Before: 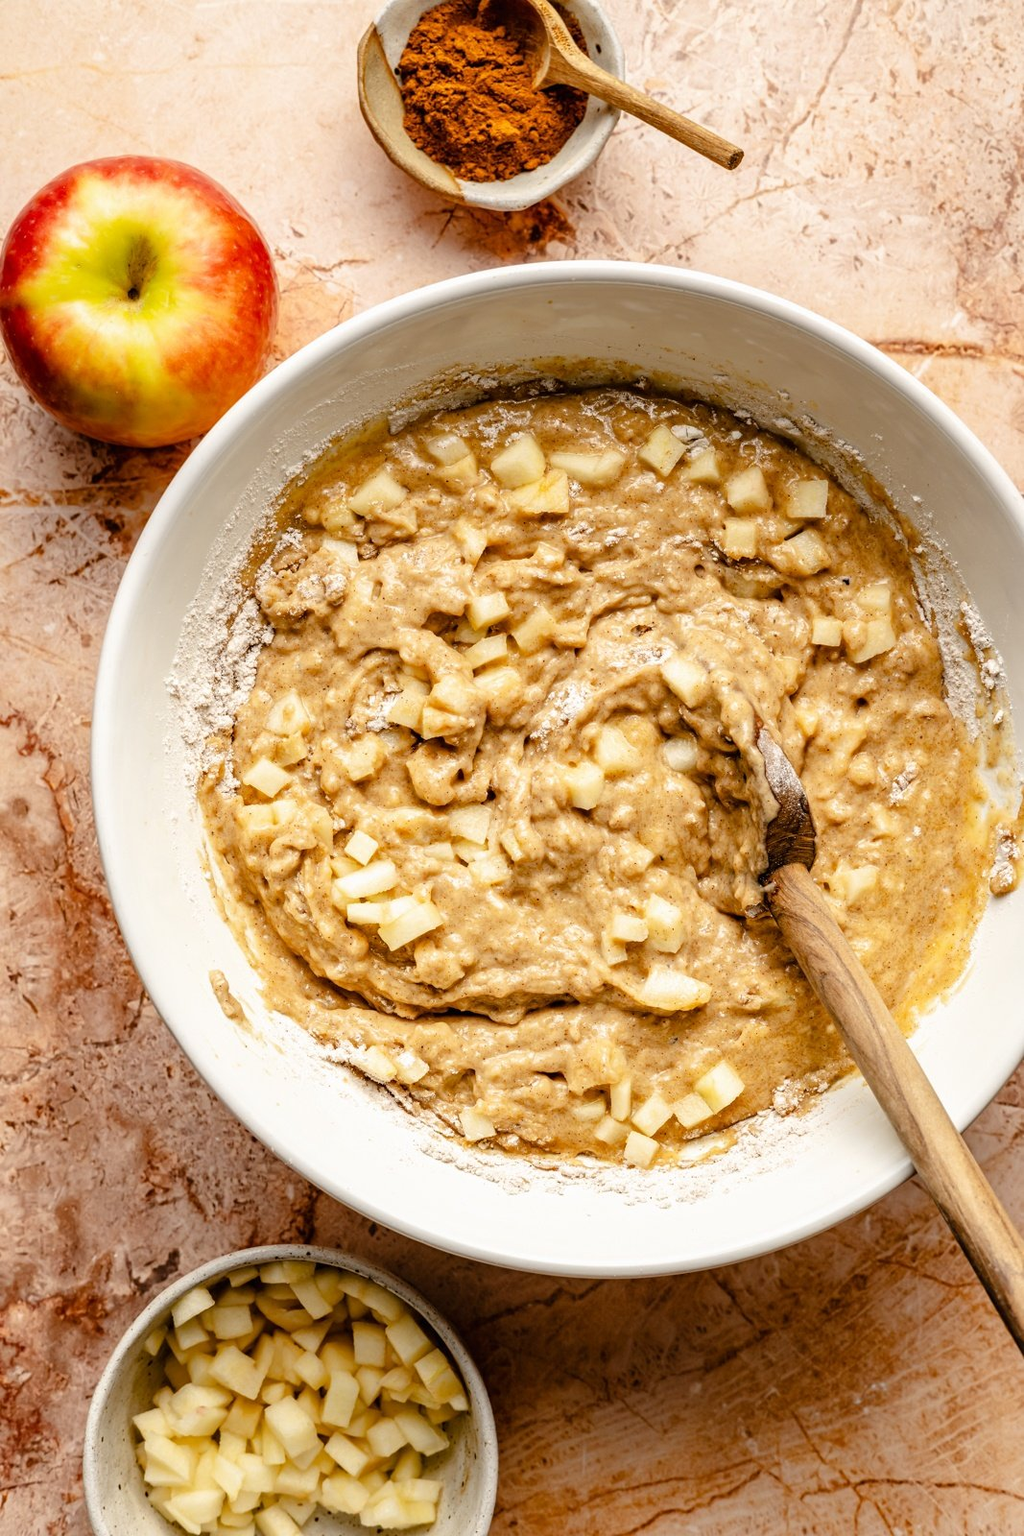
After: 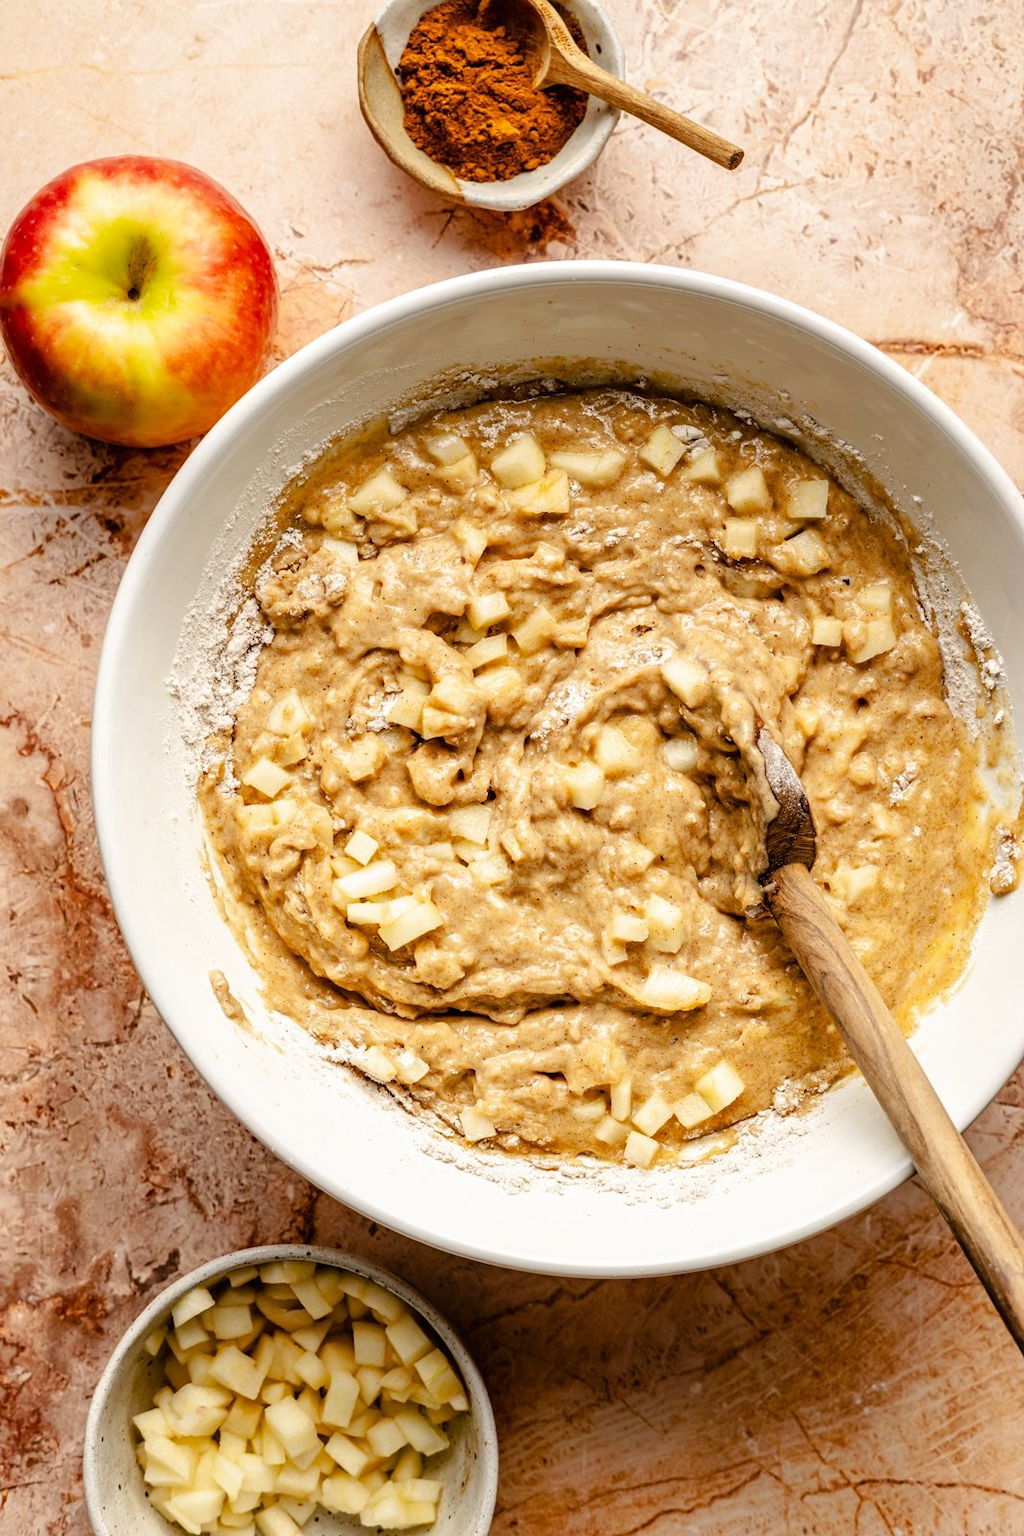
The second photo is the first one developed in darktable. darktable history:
tone equalizer: on, module defaults
tone curve: curves: ch0 [(0, 0) (0.003, 0.003) (0.011, 0.011) (0.025, 0.024) (0.044, 0.044) (0.069, 0.068) (0.1, 0.098) (0.136, 0.133) (0.177, 0.174) (0.224, 0.22) (0.277, 0.272) (0.335, 0.329) (0.399, 0.392) (0.468, 0.46) (0.543, 0.546) (0.623, 0.626) (0.709, 0.711) (0.801, 0.802) (0.898, 0.898) (1, 1)], preserve colors none
